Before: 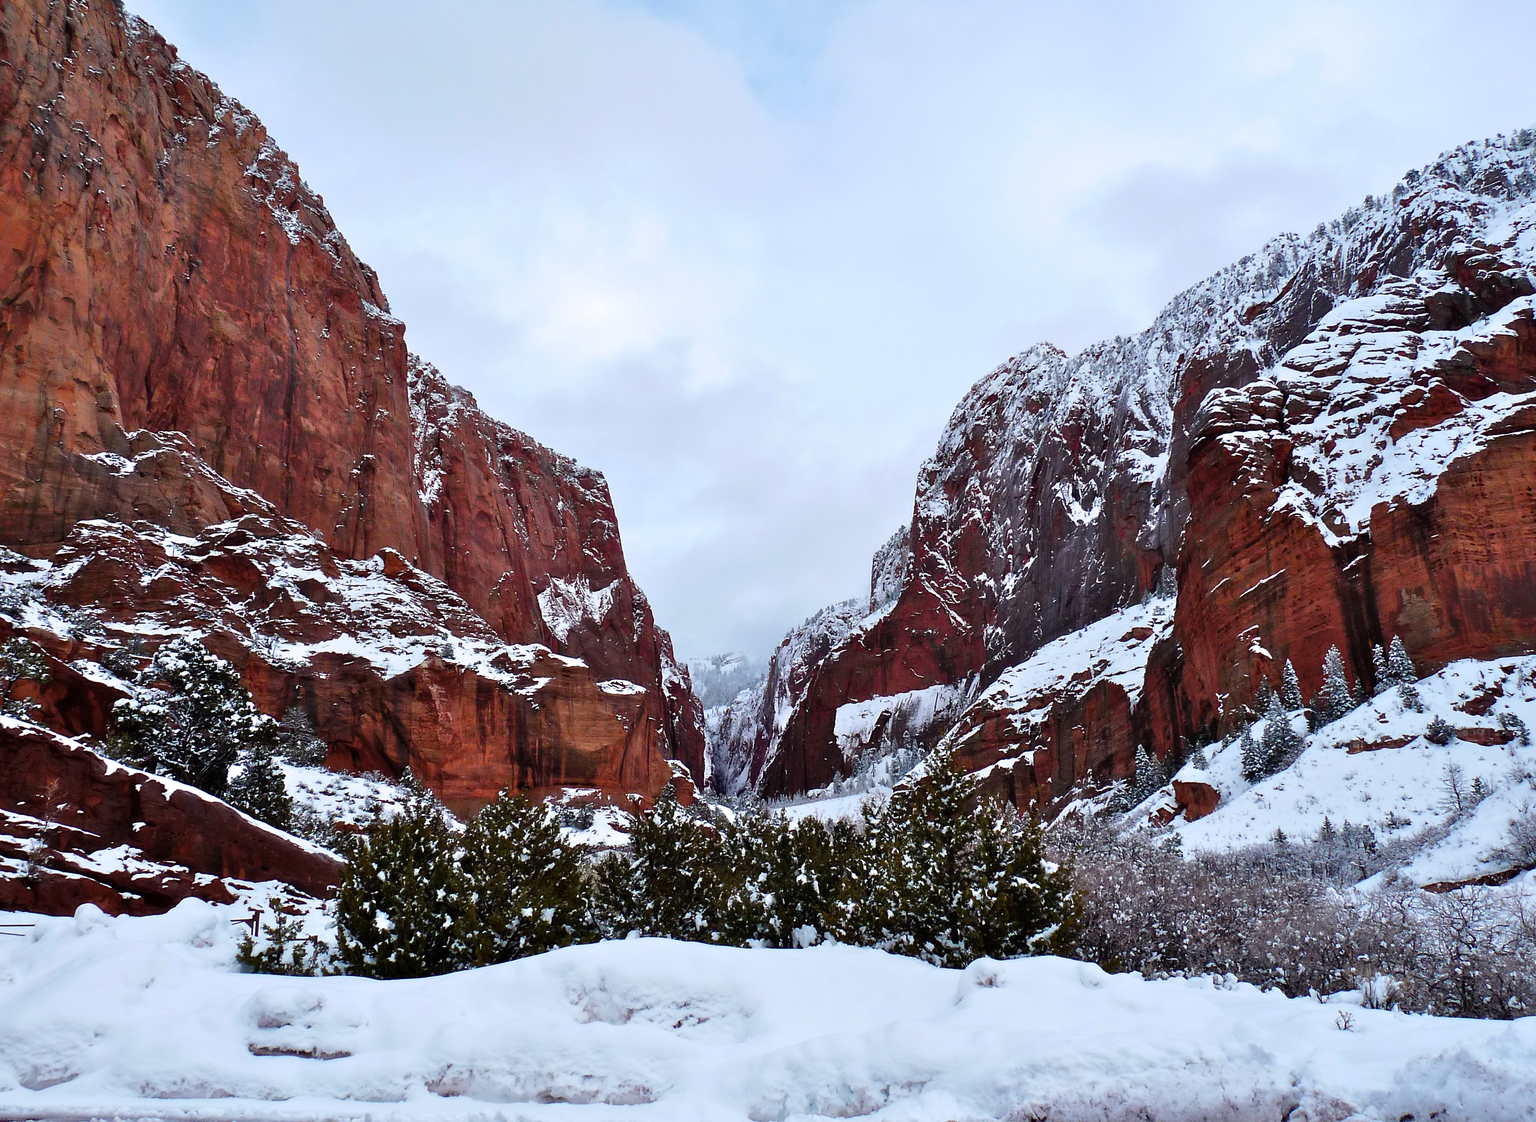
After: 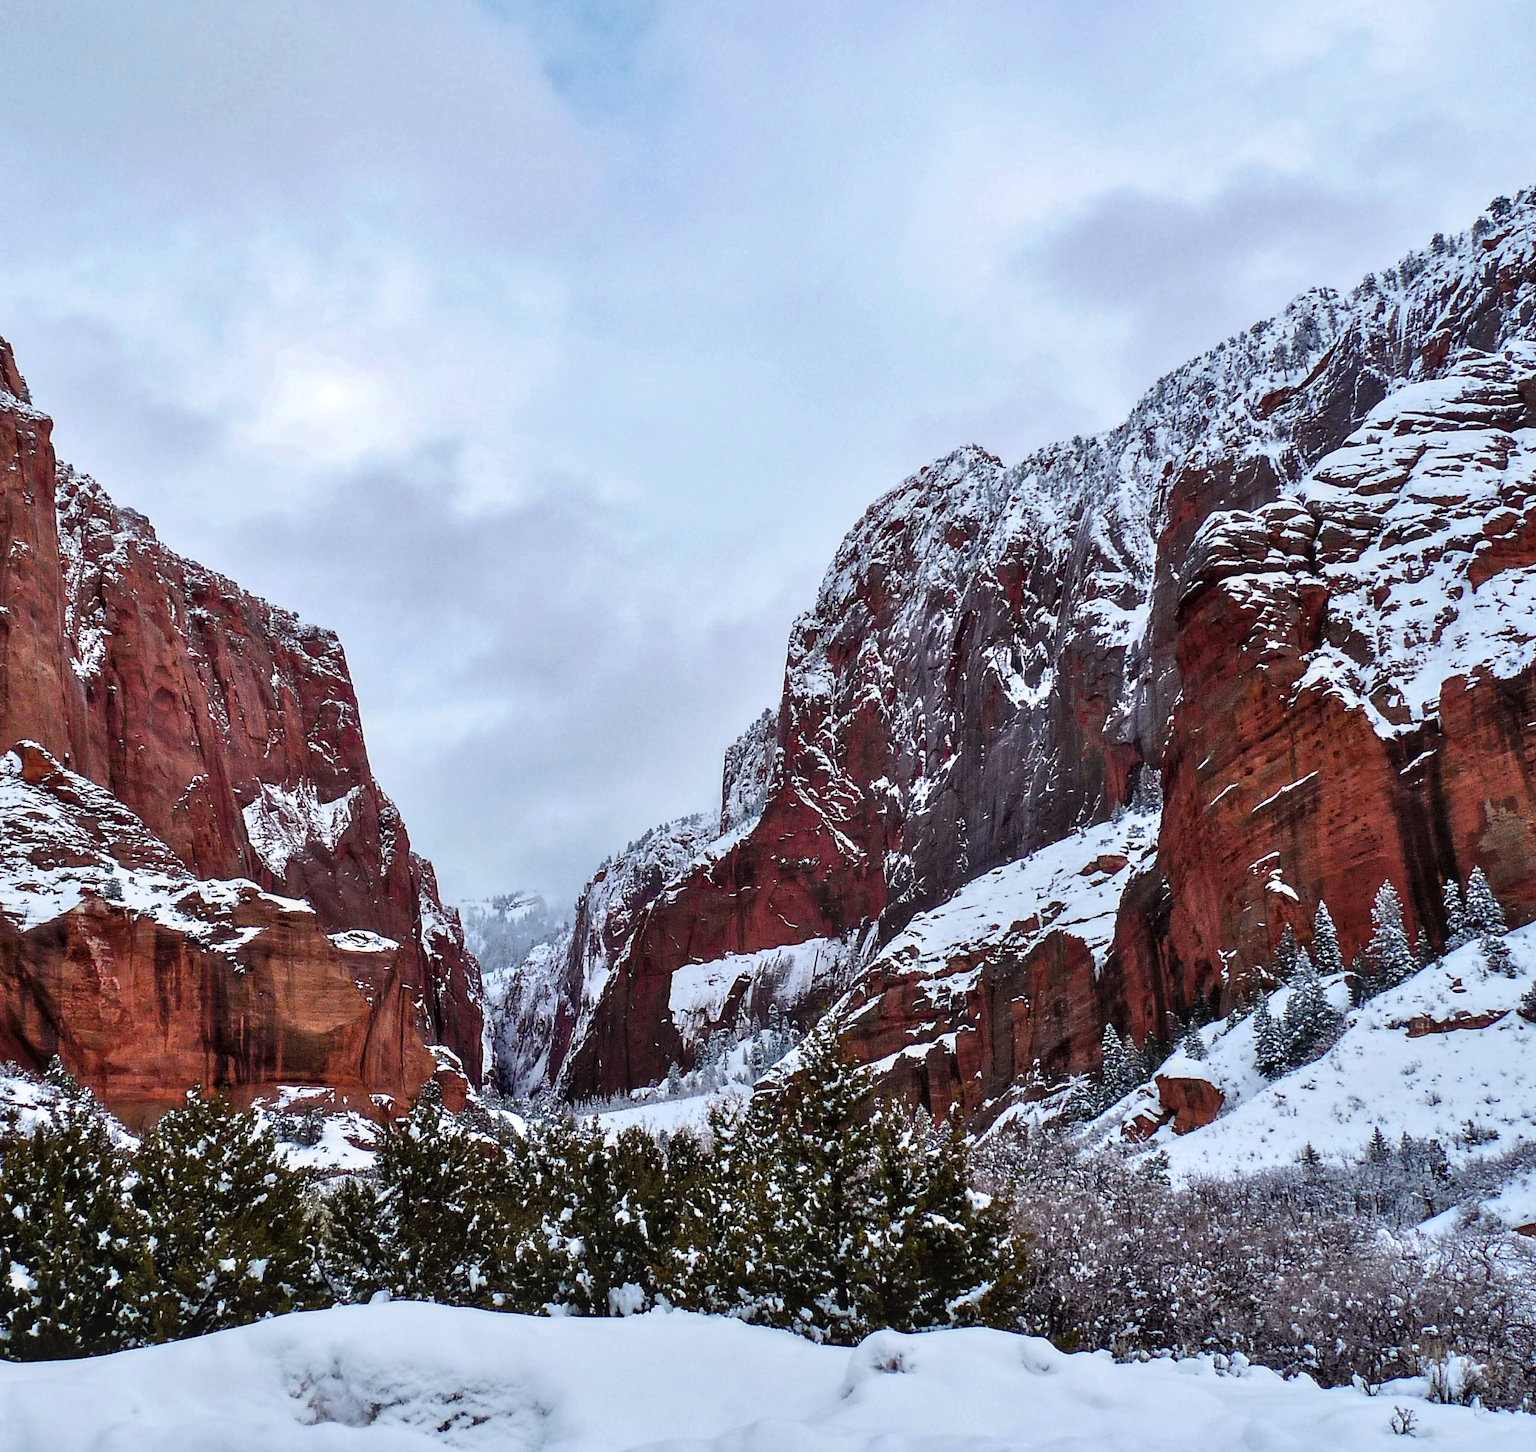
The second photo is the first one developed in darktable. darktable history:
shadows and highlights: shadows 13.66, white point adjustment 1.31, soften with gaussian
crop and rotate: left 24.033%, top 2.95%, right 6.415%, bottom 7.017%
local contrast: on, module defaults
